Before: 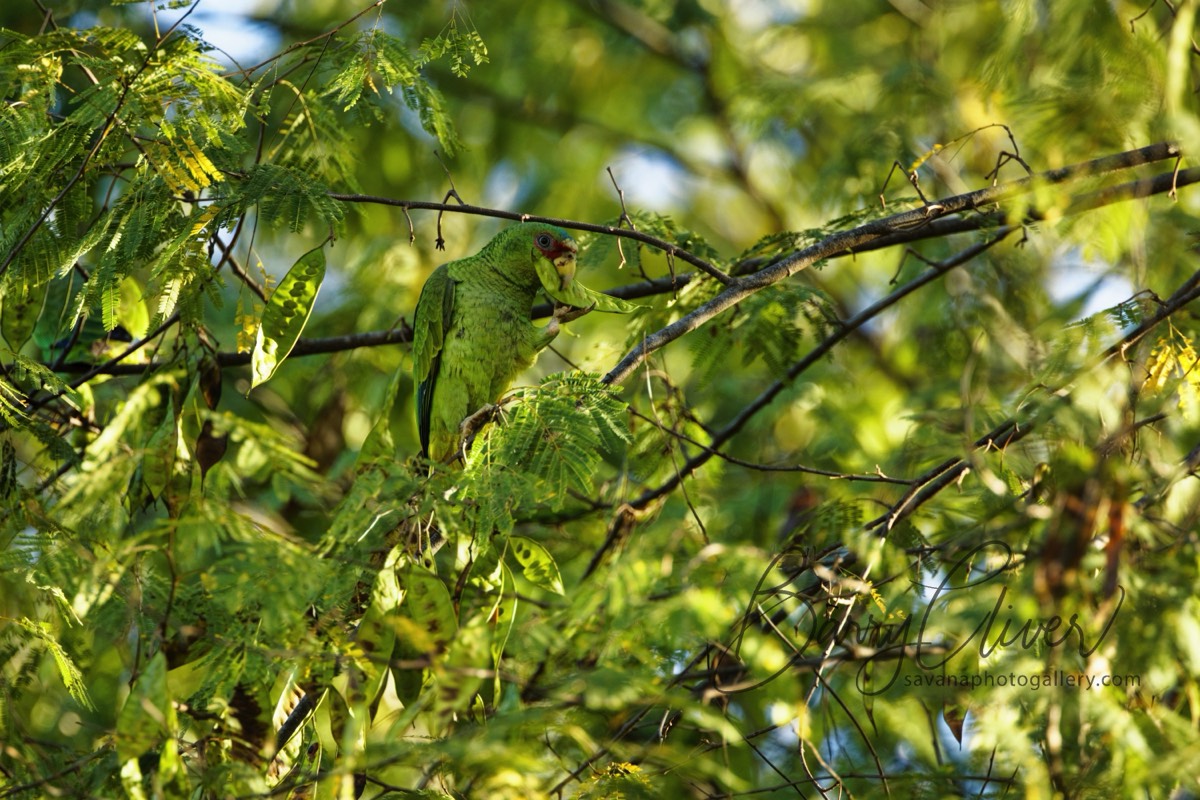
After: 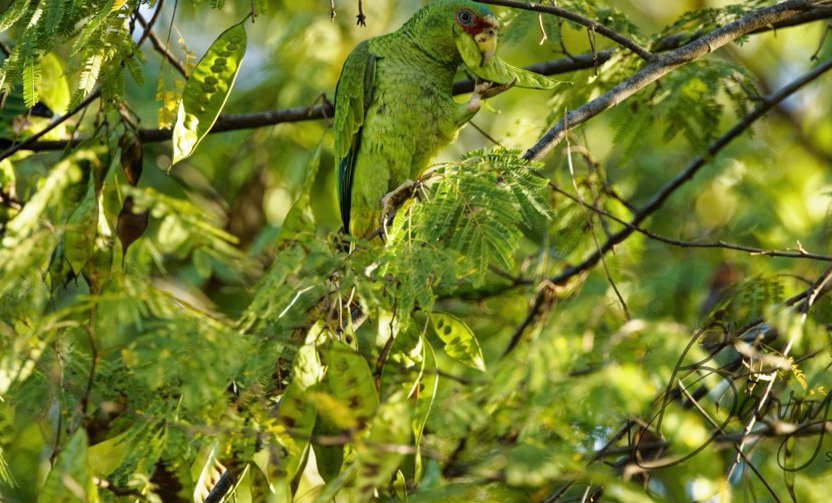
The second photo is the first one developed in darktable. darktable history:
crop: left 6.66%, top 28.043%, right 23.936%, bottom 9.005%
